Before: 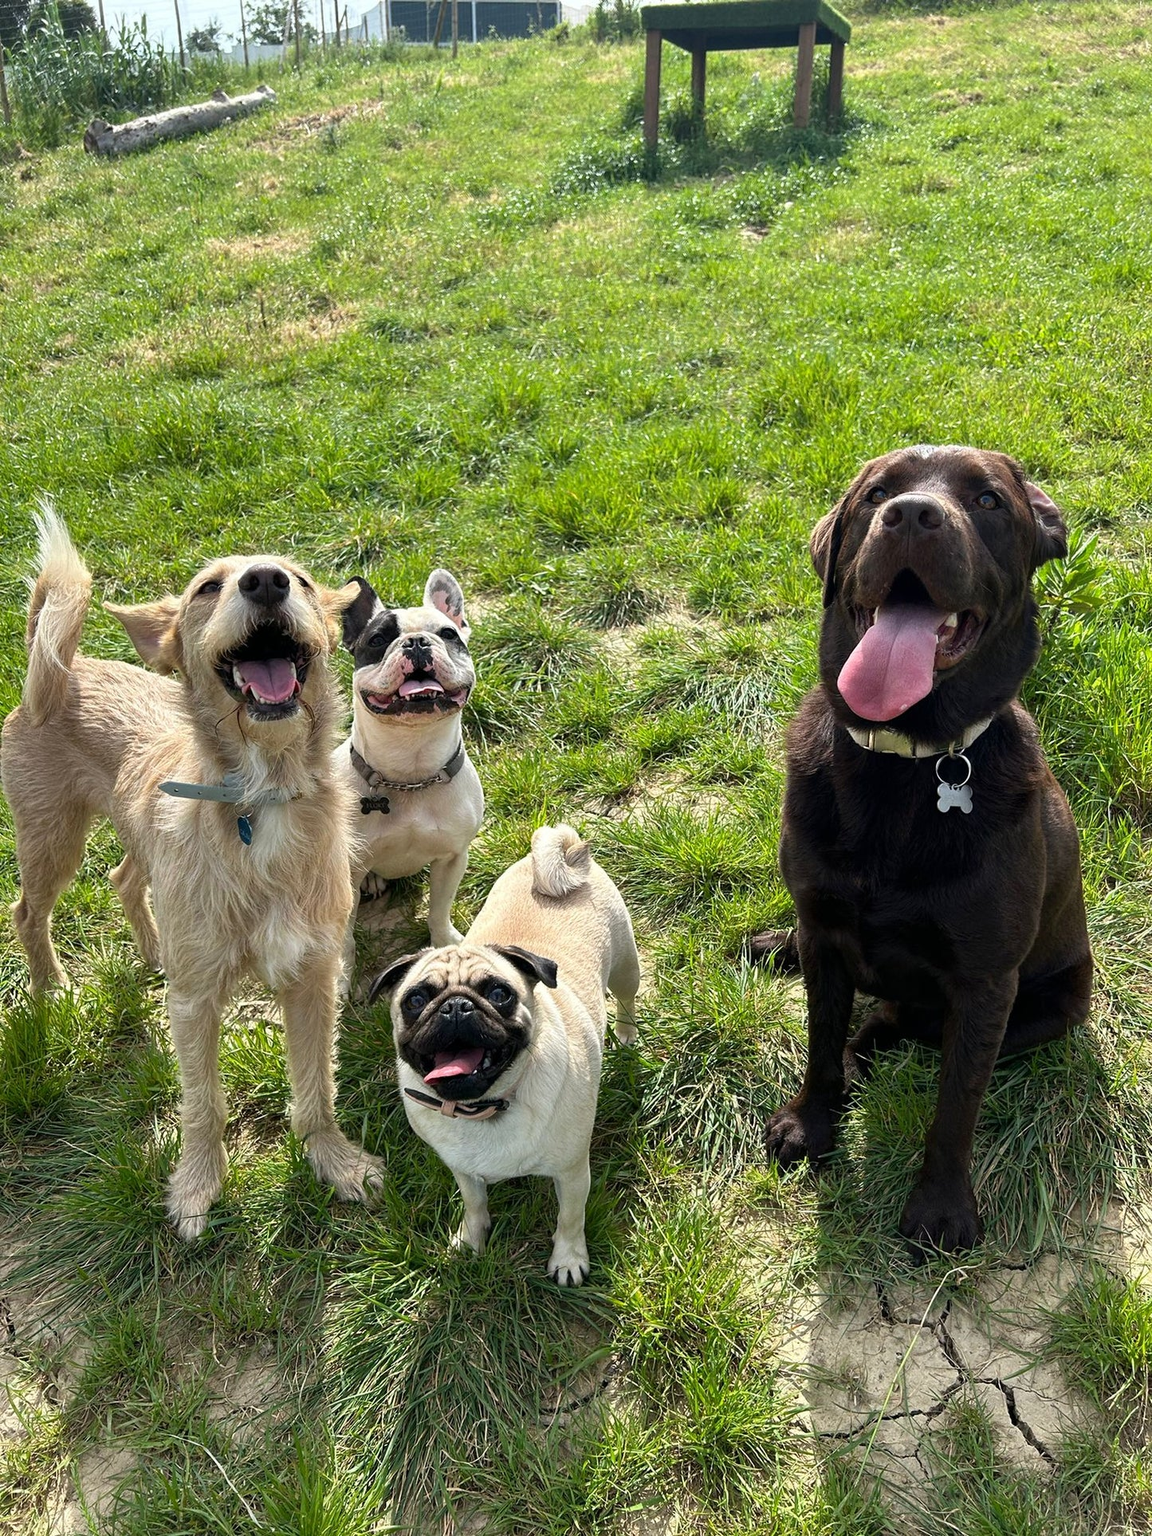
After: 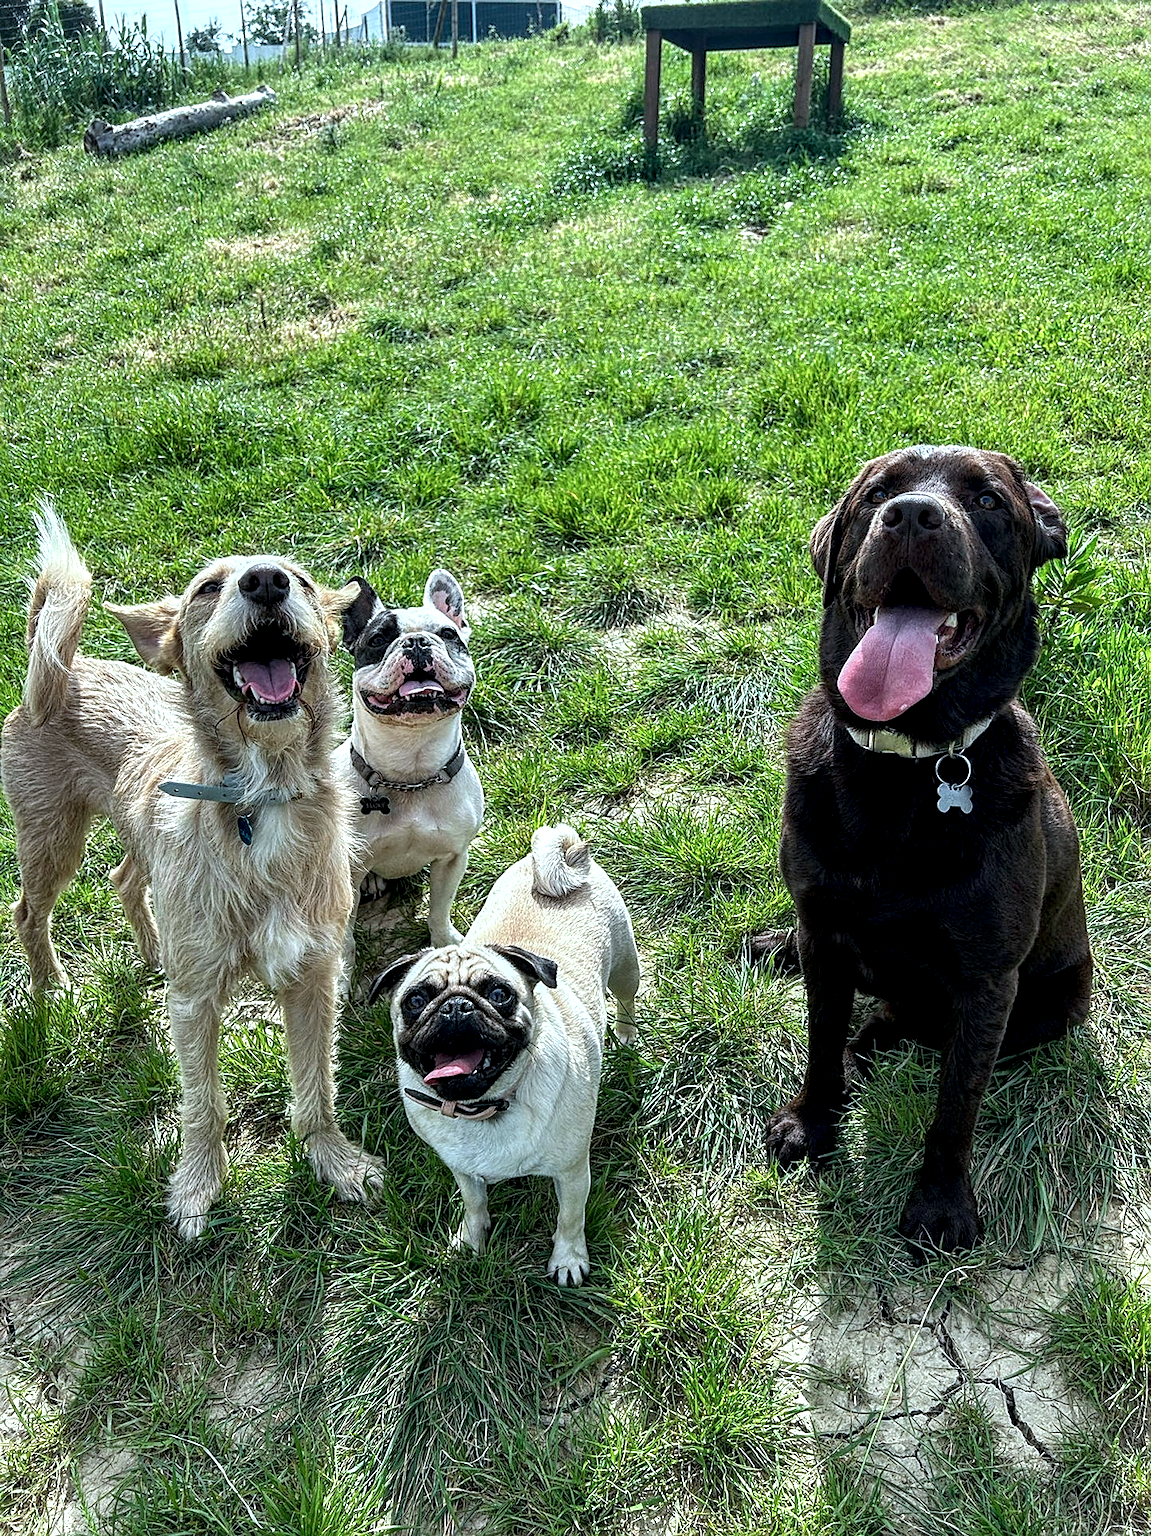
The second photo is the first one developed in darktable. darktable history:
sharpen: on, module defaults
color calibration: illuminant Planckian (black body), x 0.378, y 0.375, temperature 4065 K
local contrast: detail 160%
